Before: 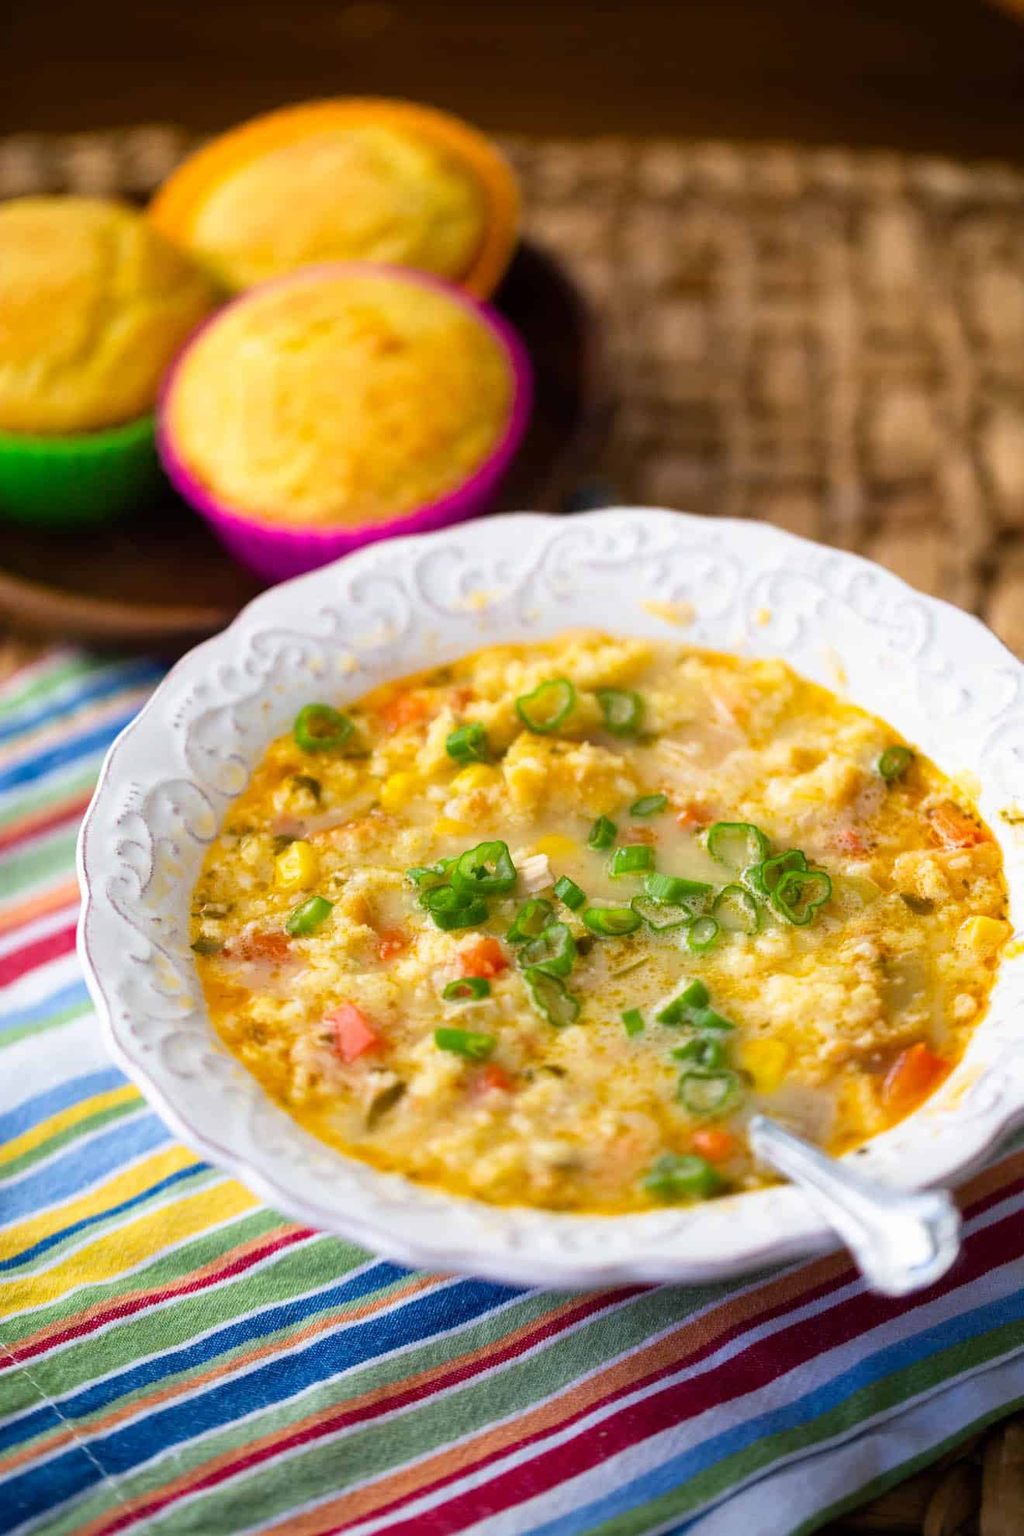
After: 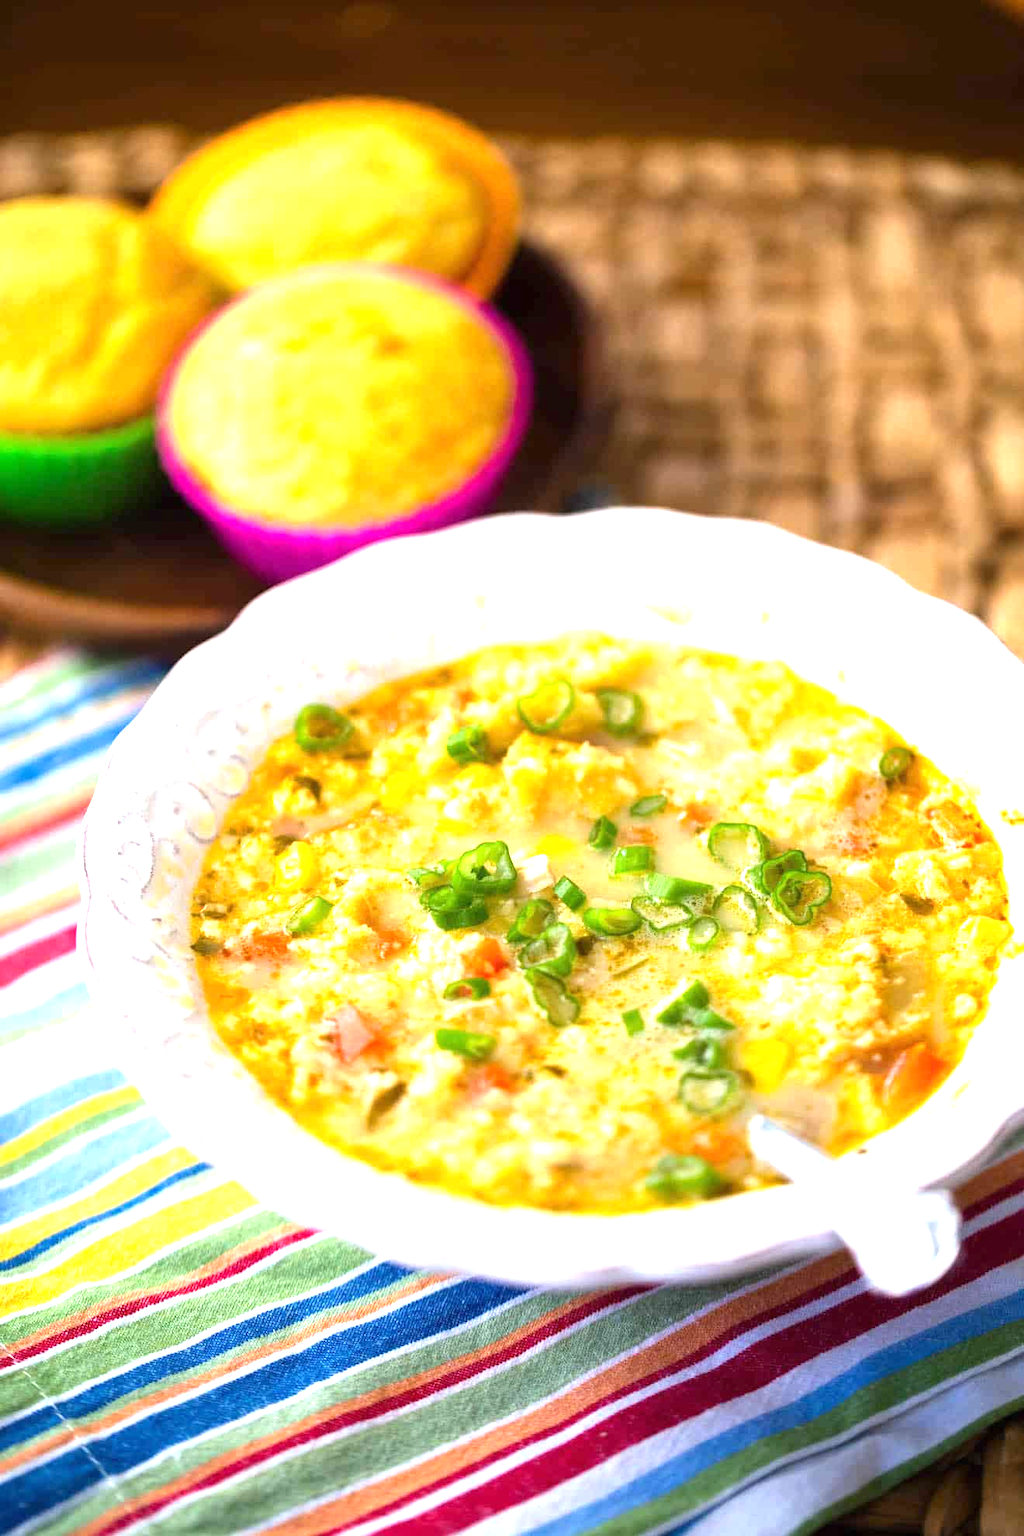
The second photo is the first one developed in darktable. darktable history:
exposure: black level correction 0, exposure 1.099 EV, compensate highlight preservation false
